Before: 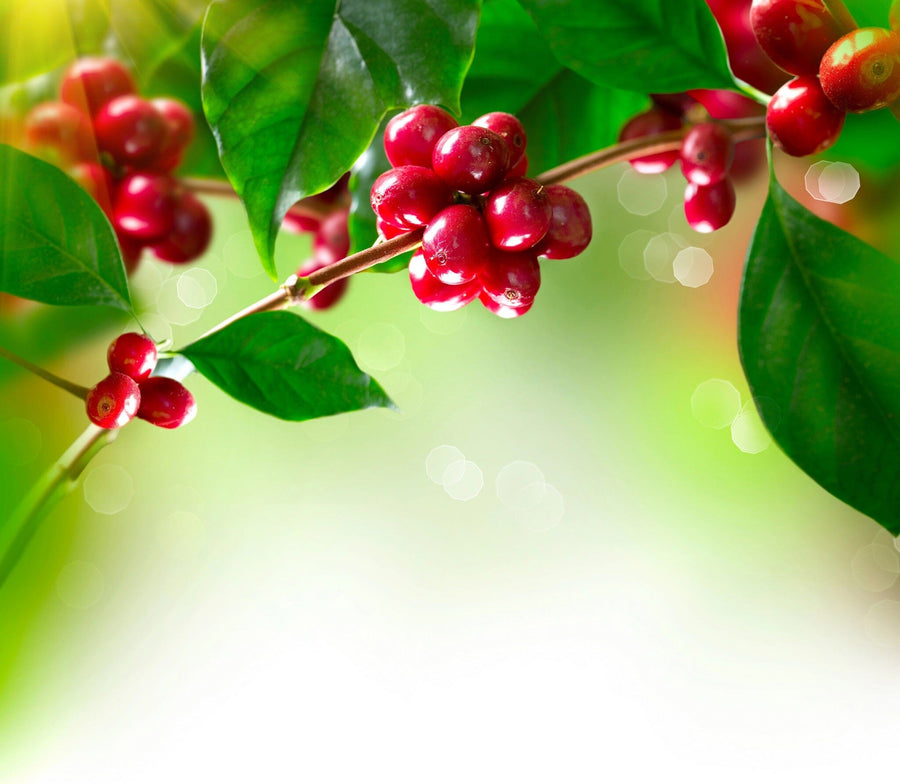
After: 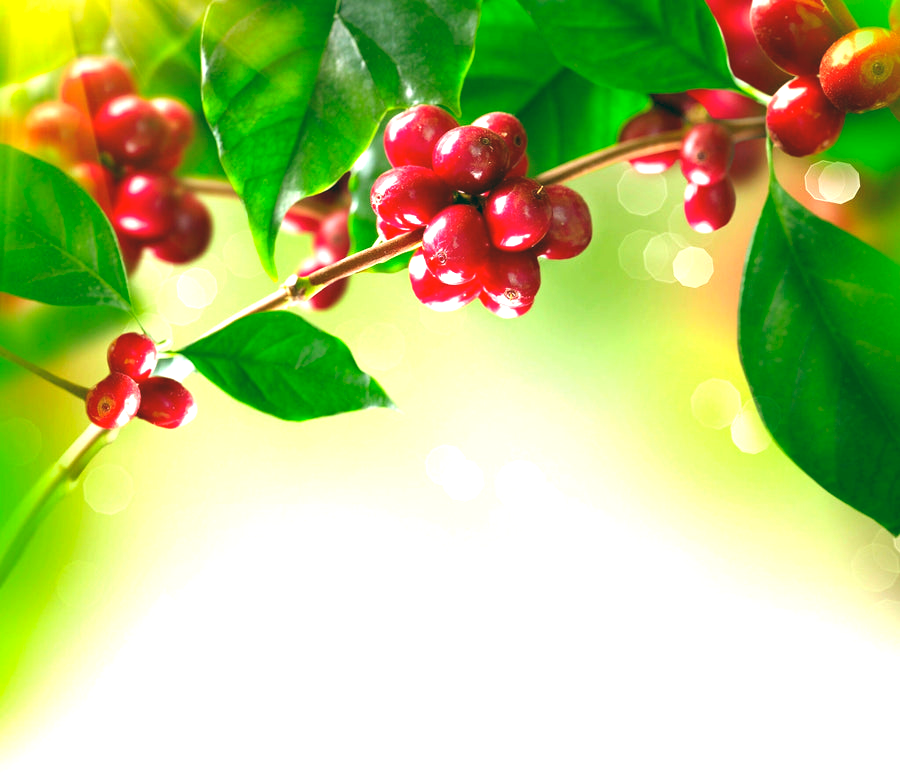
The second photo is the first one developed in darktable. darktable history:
color balance: lift [1.005, 0.99, 1.007, 1.01], gamma [1, 1.034, 1.032, 0.966], gain [0.873, 1.055, 1.067, 0.933]
white balance: emerald 1
exposure: exposure 0.999 EV, compensate highlight preservation false
